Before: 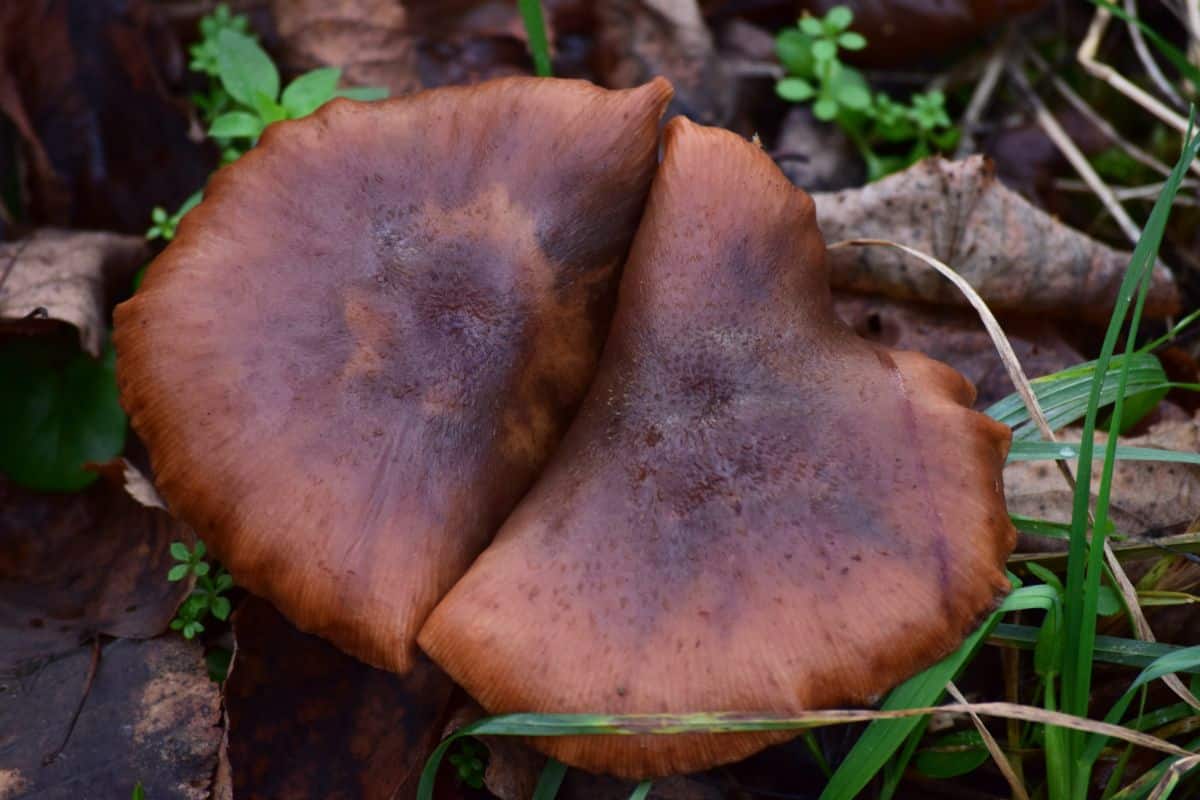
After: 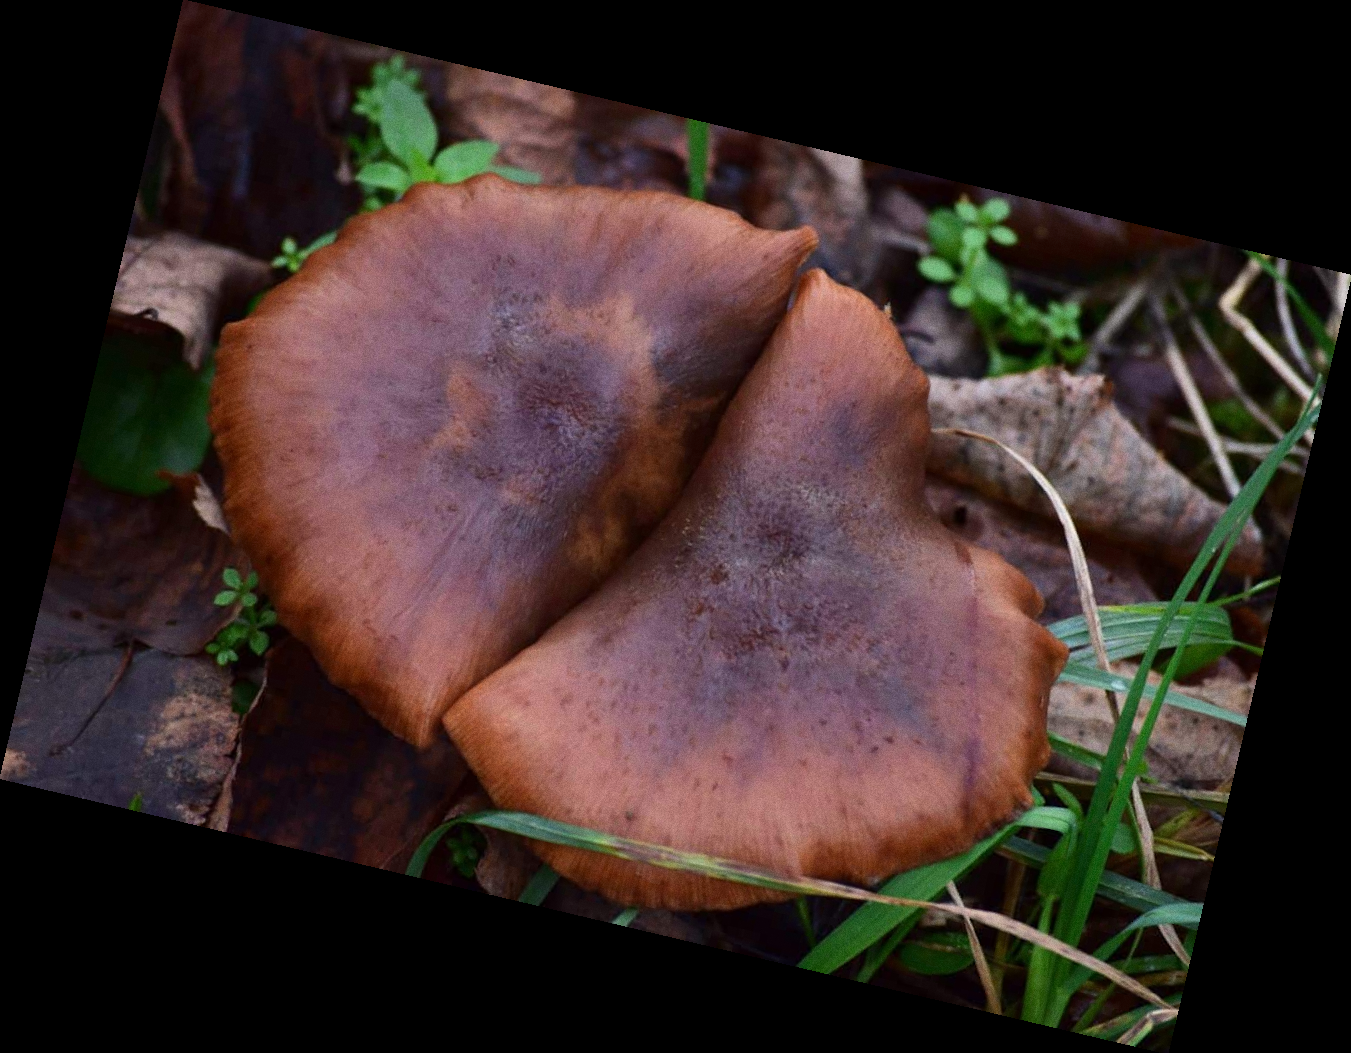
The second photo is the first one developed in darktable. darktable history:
grain: coarseness 0.09 ISO
rotate and perspective: rotation 13.27°, automatic cropping off
exposure: compensate highlight preservation false
